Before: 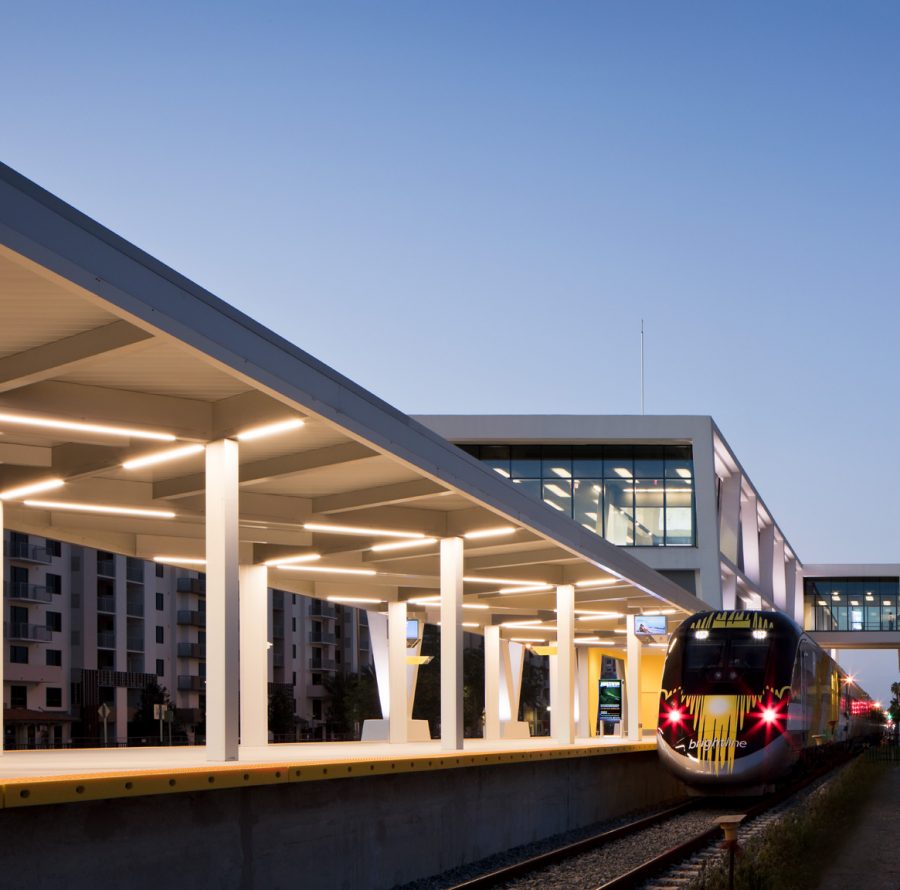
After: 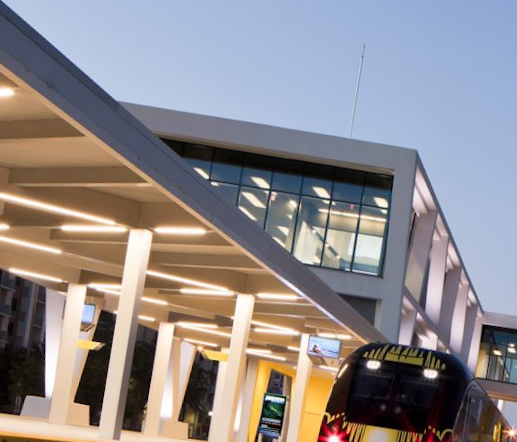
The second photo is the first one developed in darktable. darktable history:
crop: left 35.03%, top 36.625%, right 14.663%, bottom 20.057%
rotate and perspective: rotation 9.12°, automatic cropping off
